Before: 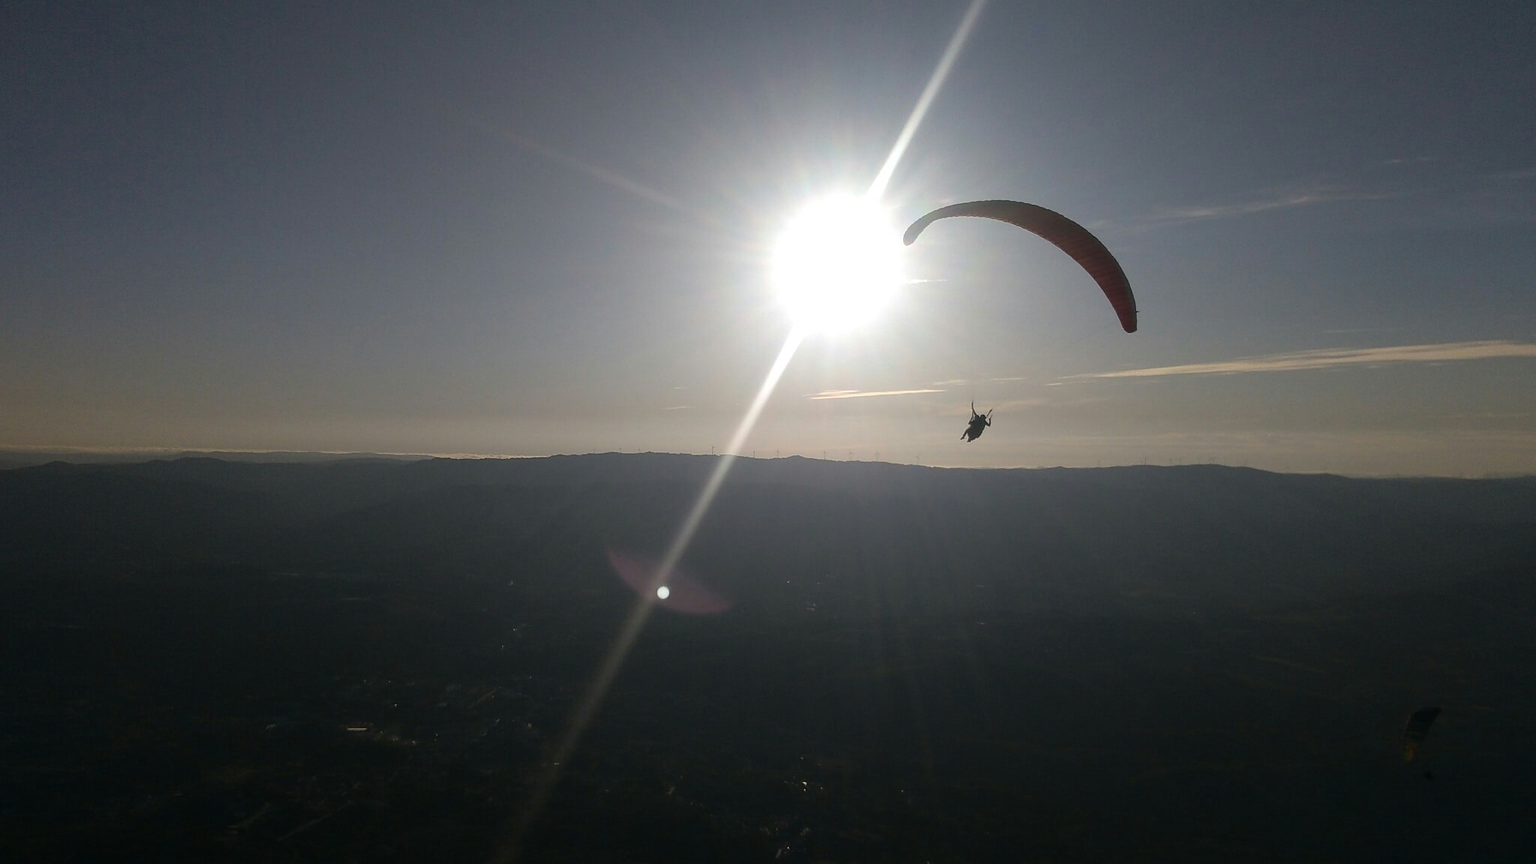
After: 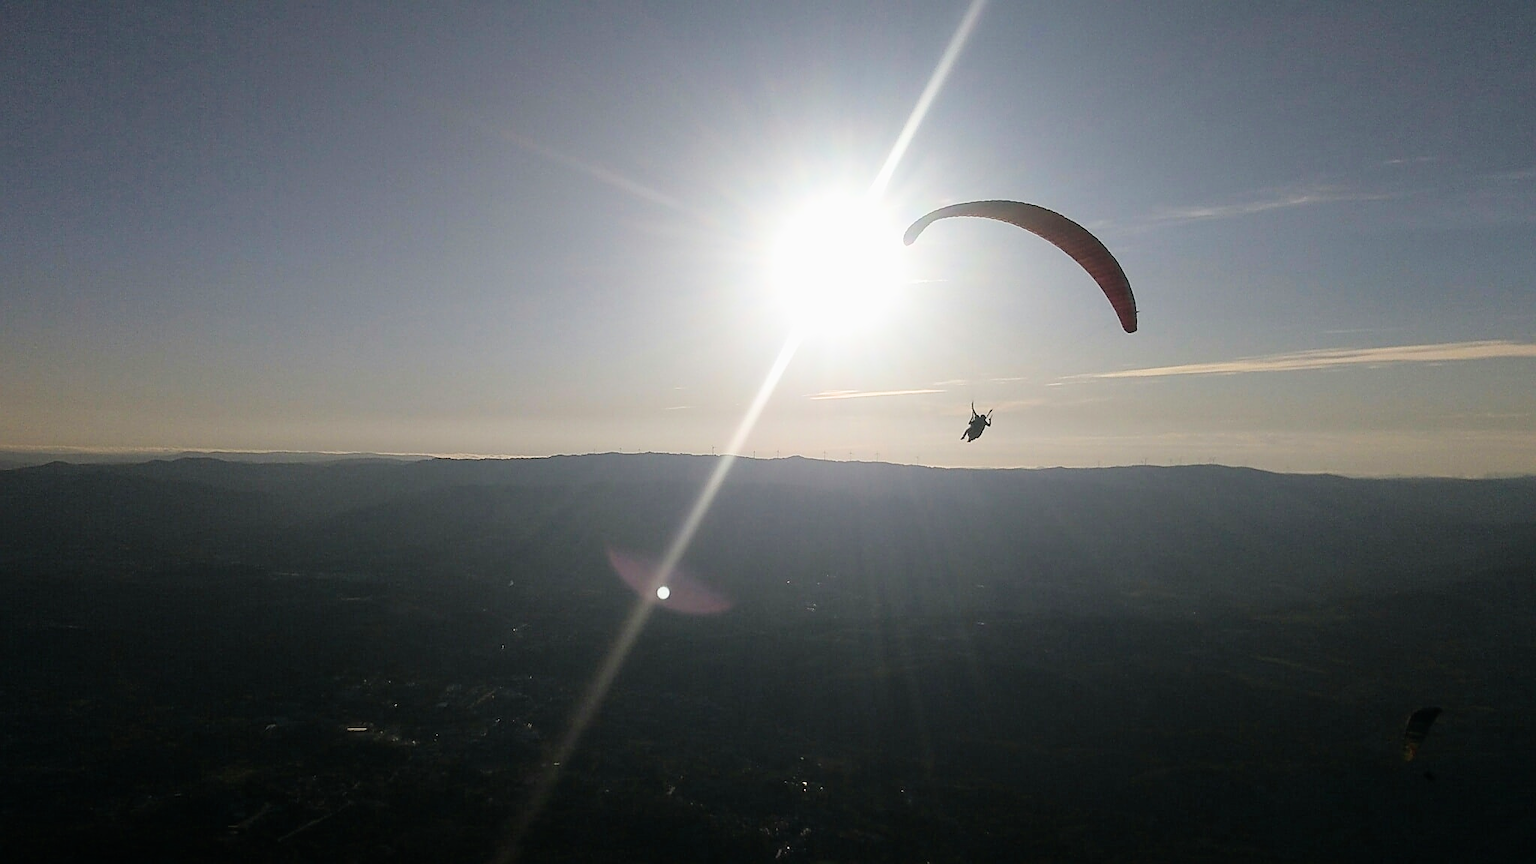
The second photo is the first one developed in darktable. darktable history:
exposure: black level correction 0, exposure 0.931 EV, compensate highlight preservation false
filmic rgb: black relative exposure -8.13 EV, white relative exposure 3.77 EV, hardness 4.45
sharpen: on, module defaults
